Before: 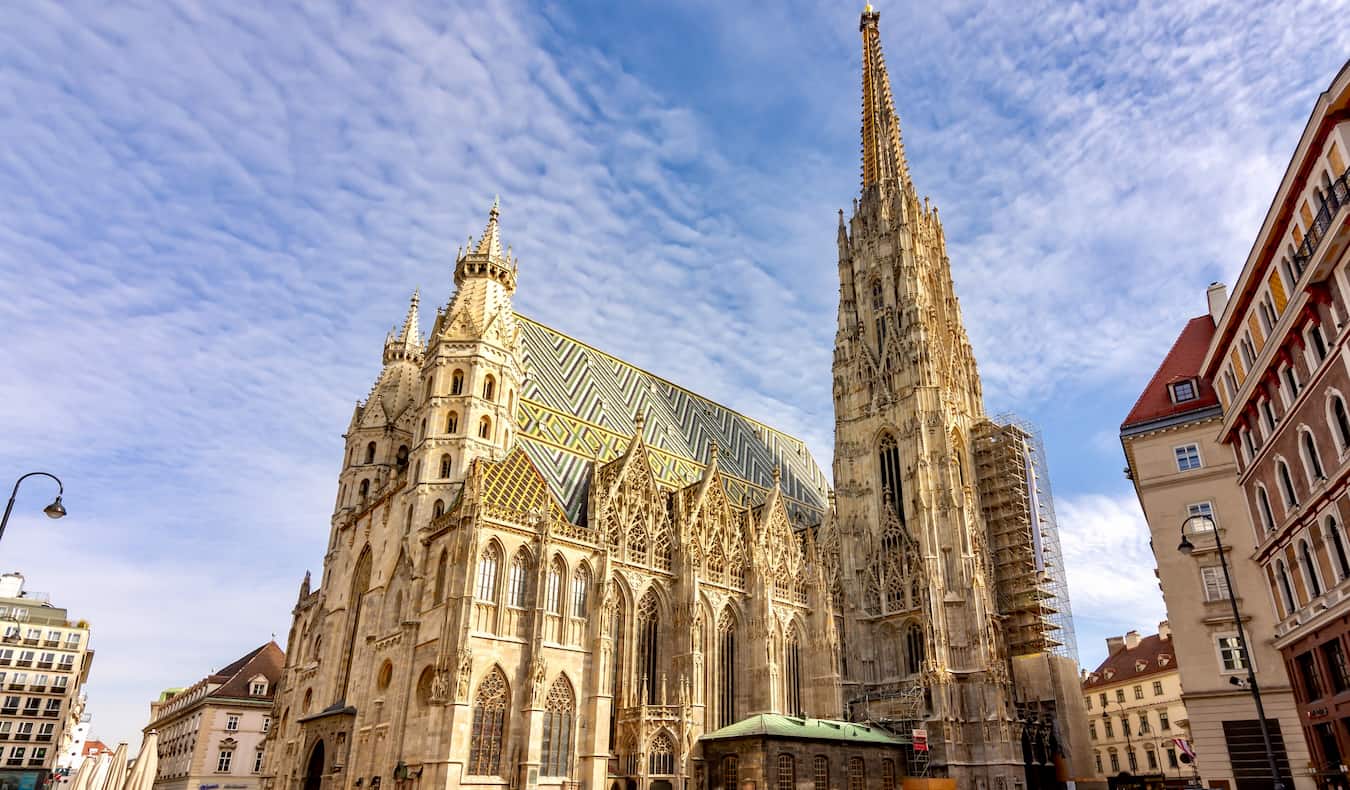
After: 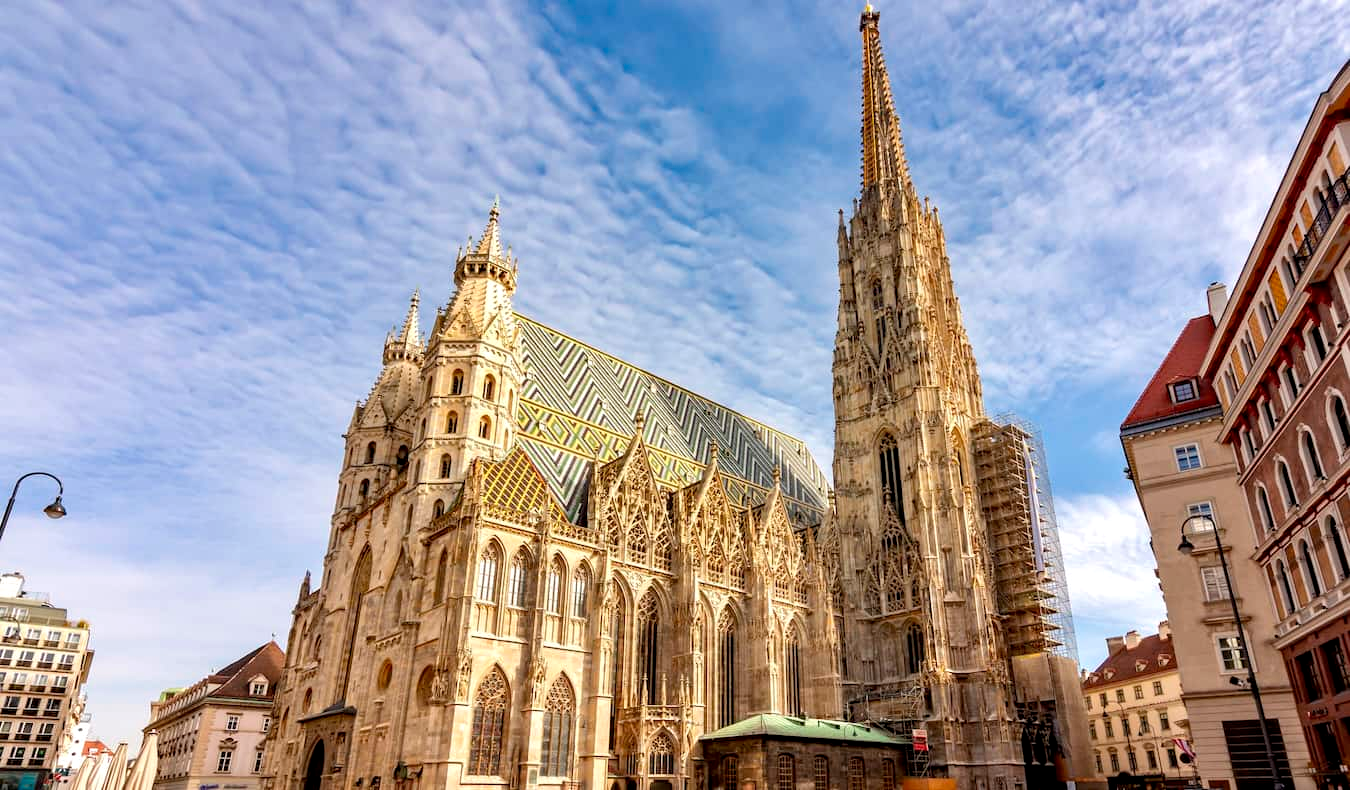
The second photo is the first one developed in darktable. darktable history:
local contrast: highlights 106%, shadows 100%, detail 120%, midtone range 0.2
